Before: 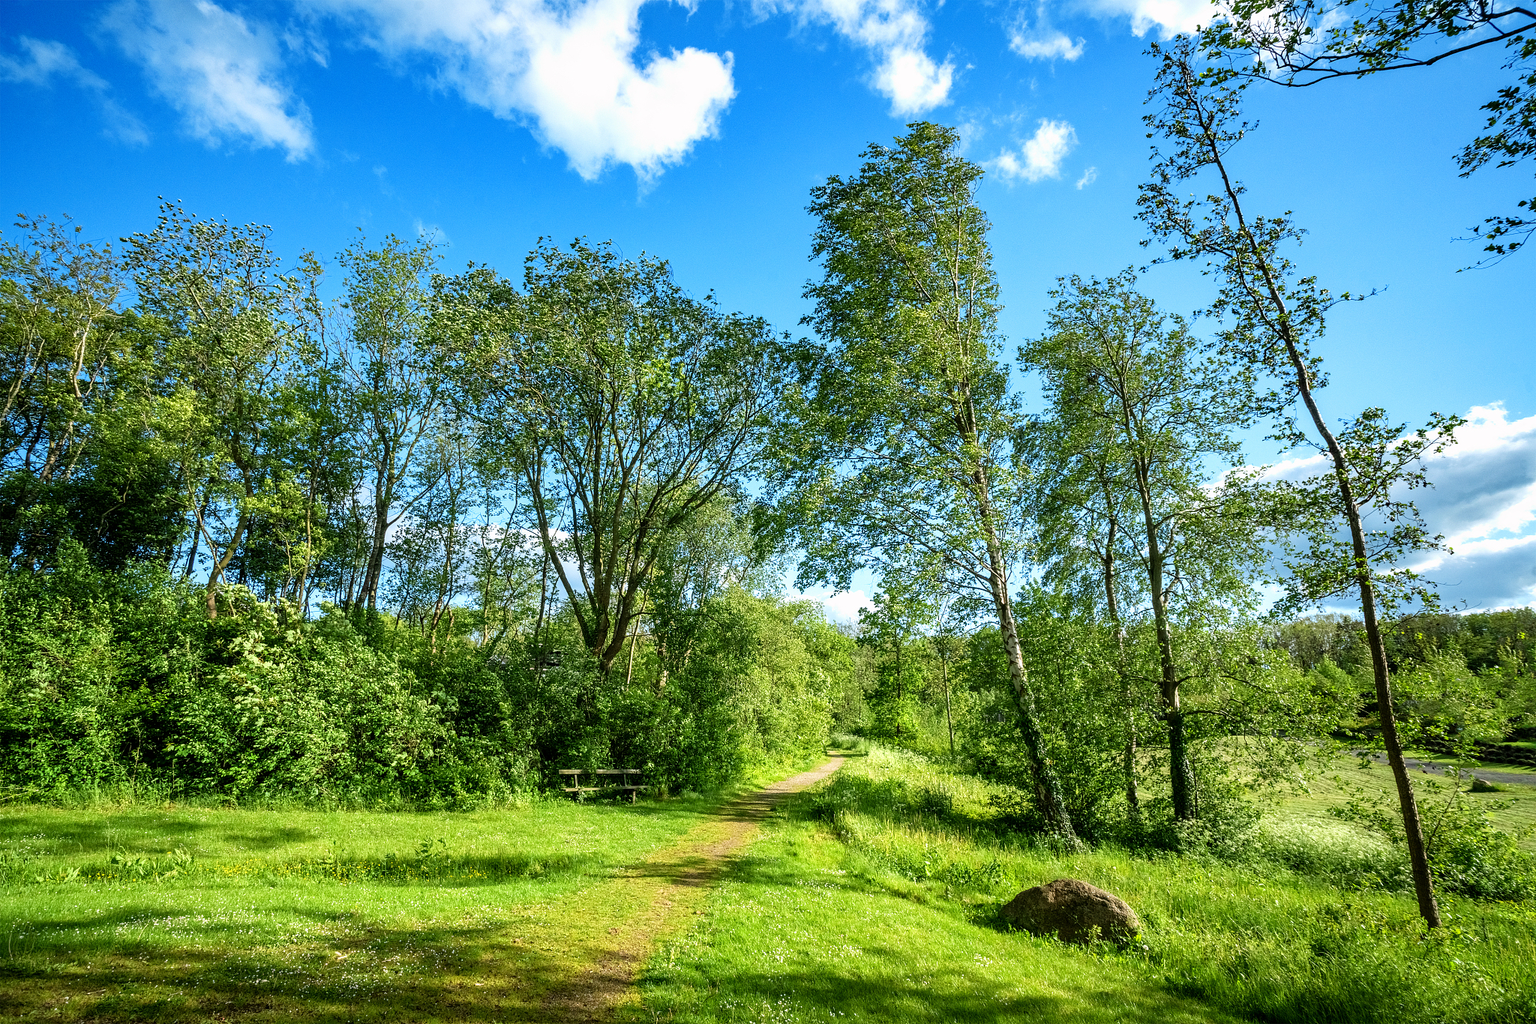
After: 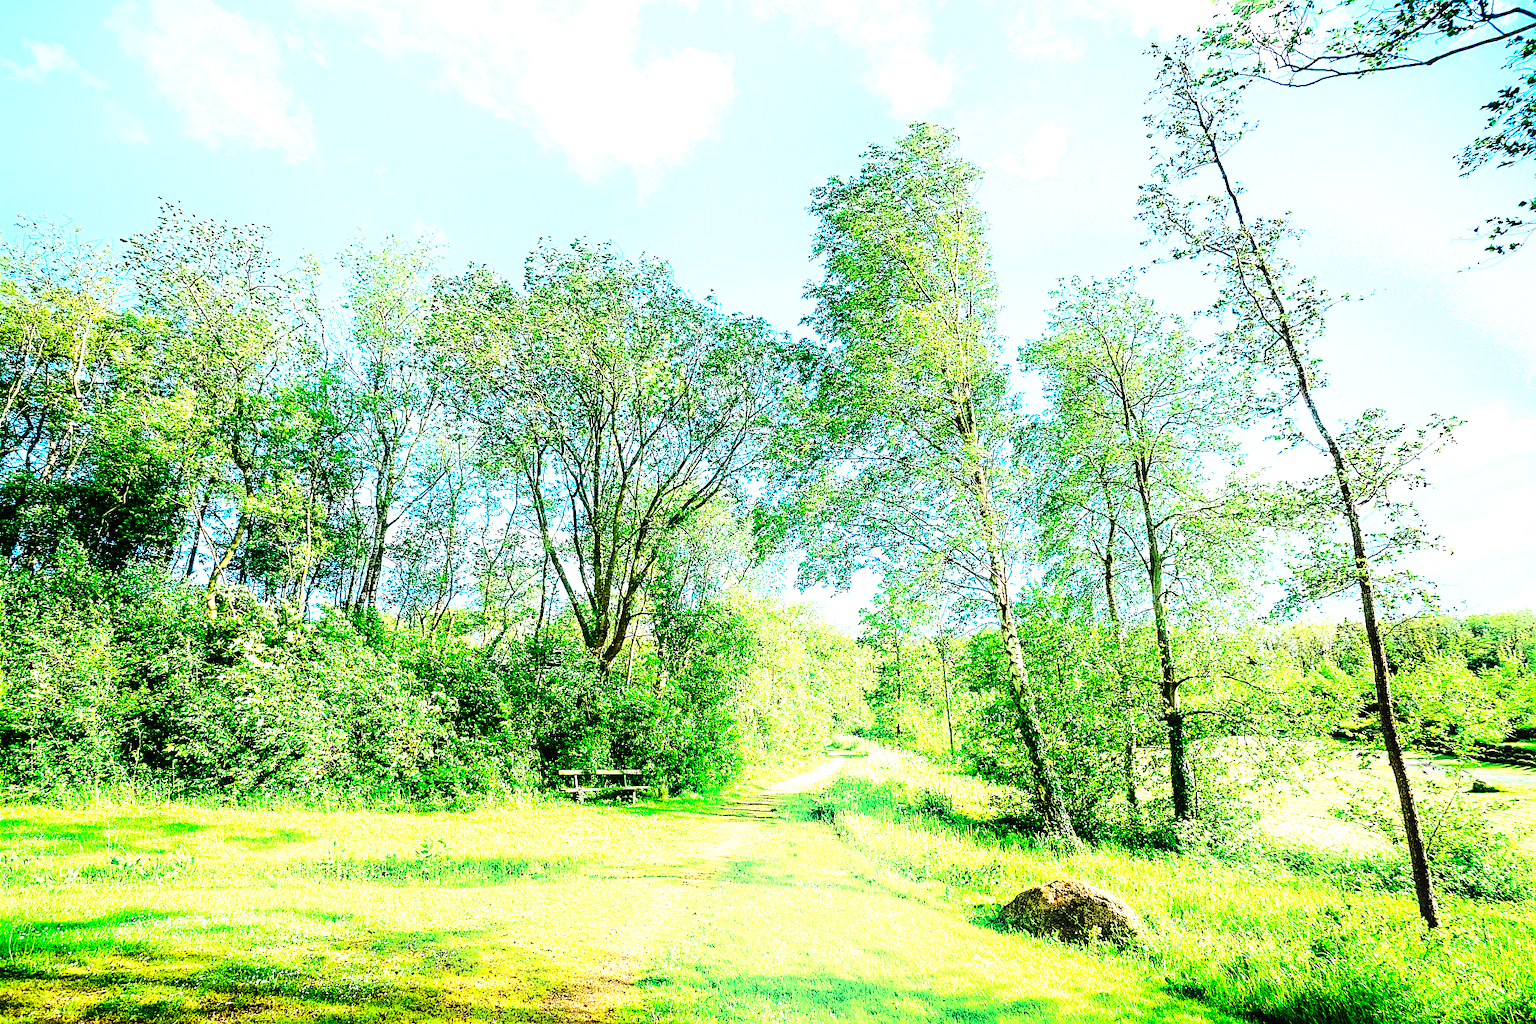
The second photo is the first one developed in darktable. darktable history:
sharpen: on, module defaults
base curve: curves: ch0 [(0, 0) (0.007, 0.004) (0.027, 0.03) (0.046, 0.07) (0.207, 0.54) (0.442, 0.872) (0.673, 0.972) (1, 1)], preserve colors none
shadows and highlights: shadows -89.72, highlights 89.01, soften with gaussian
tone equalizer: -8 EV -0.386 EV, -7 EV -0.421 EV, -6 EV -0.356 EV, -5 EV -0.201 EV, -3 EV 0.236 EV, -2 EV 0.342 EV, -1 EV 0.384 EV, +0 EV 0.43 EV, edges refinement/feathering 500, mask exposure compensation -1.57 EV, preserve details no
contrast brightness saturation: contrast 0.197, brightness 0.163, saturation 0.22
exposure: black level correction 0, exposure 0.892 EV, compensate highlight preservation false
